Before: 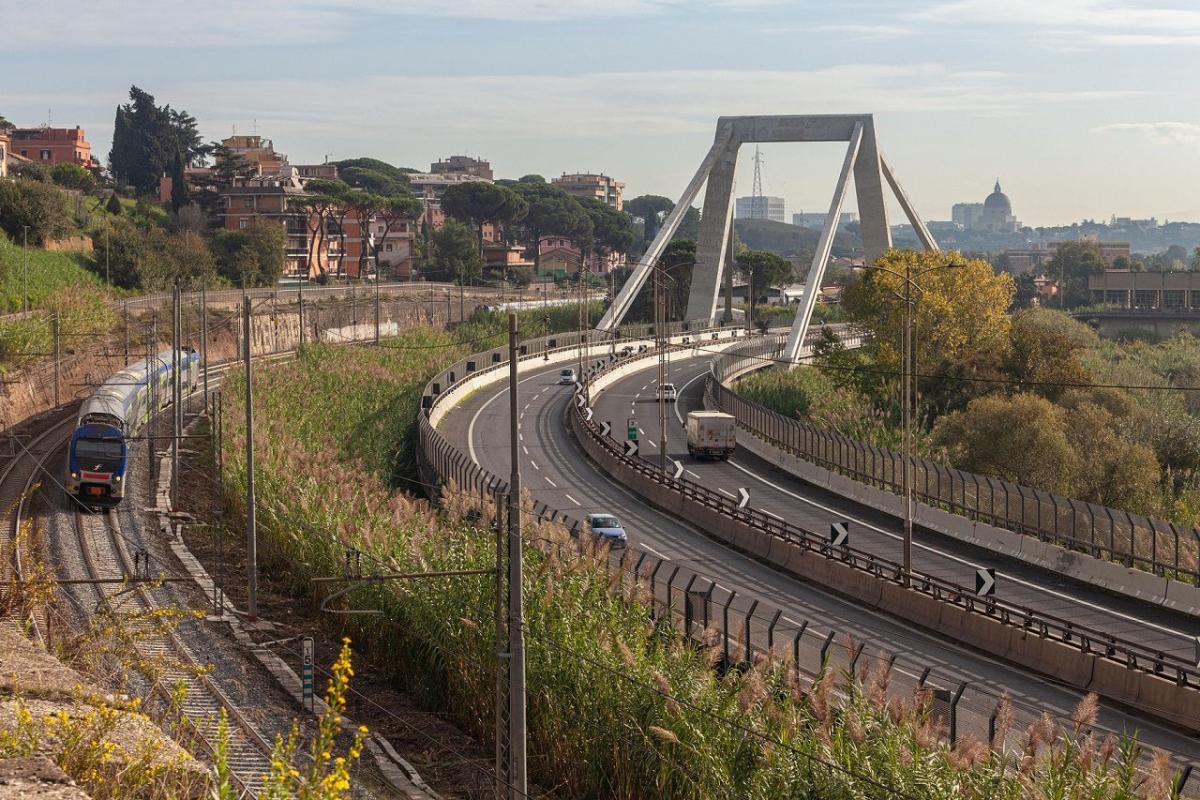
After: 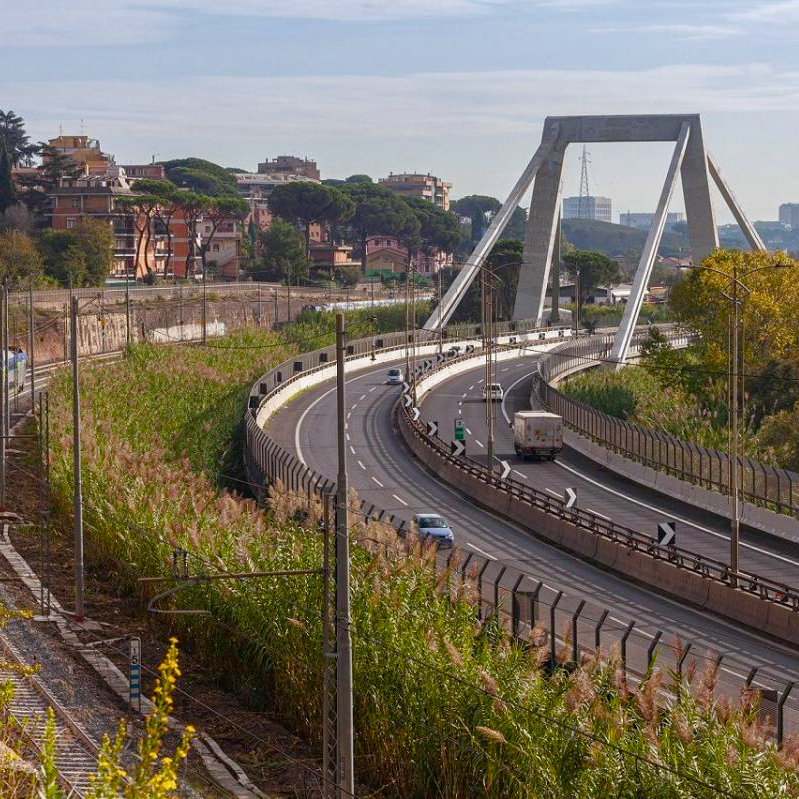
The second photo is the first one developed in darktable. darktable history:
crop and rotate: left 14.436%, right 18.898%
white balance: red 0.984, blue 1.059
shadows and highlights: shadows 20.91, highlights -35.45, soften with gaussian
color balance rgb: perceptual saturation grading › global saturation 20%, perceptual saturation grading › highlights -25%, perceptual saturation grading › shadows 50%
tone equalizer: on, module defaults
